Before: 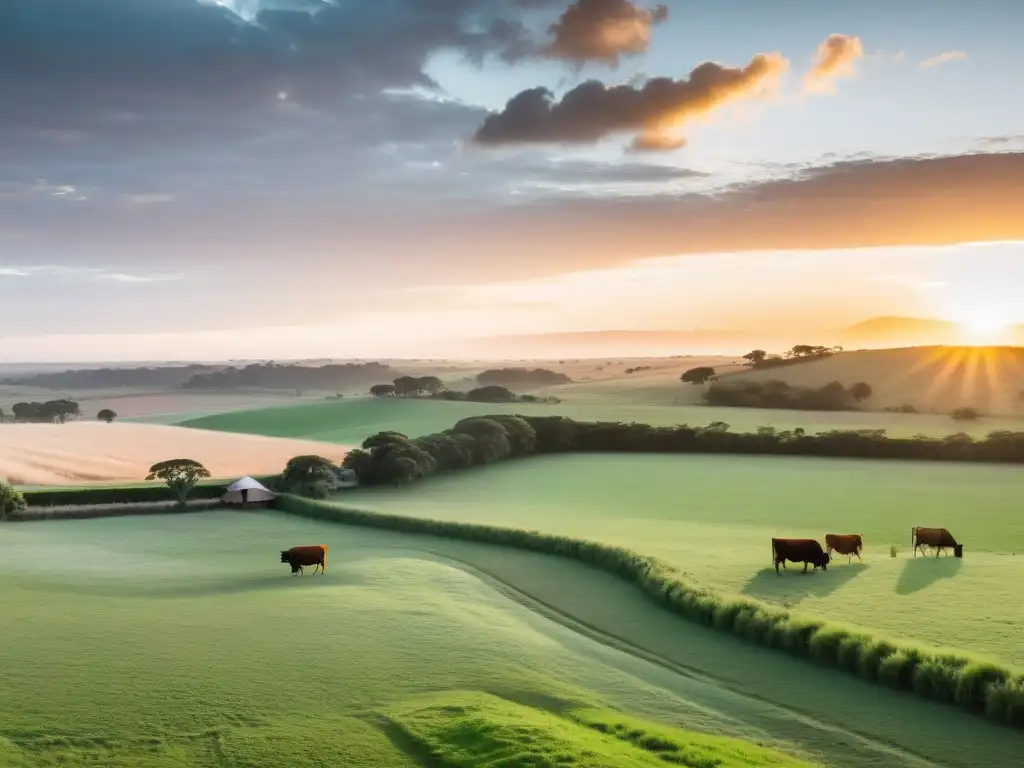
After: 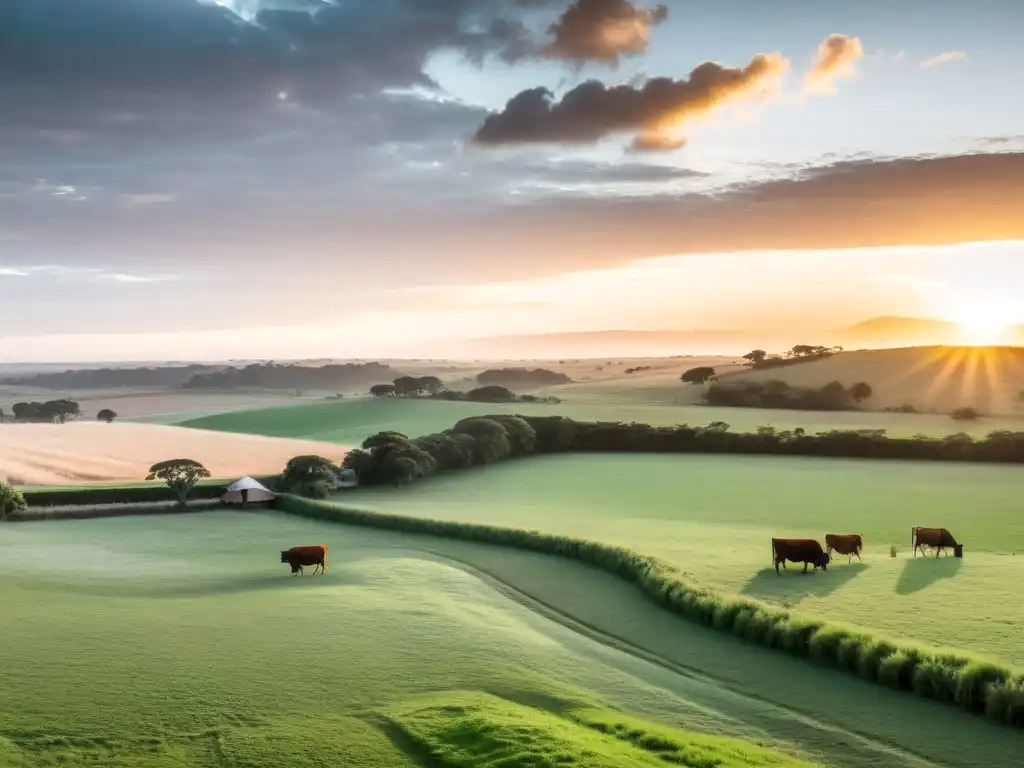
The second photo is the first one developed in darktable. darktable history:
local contrast: detail 130%
haze removal: strength -0.06, compatibility mode true, adaptive false
